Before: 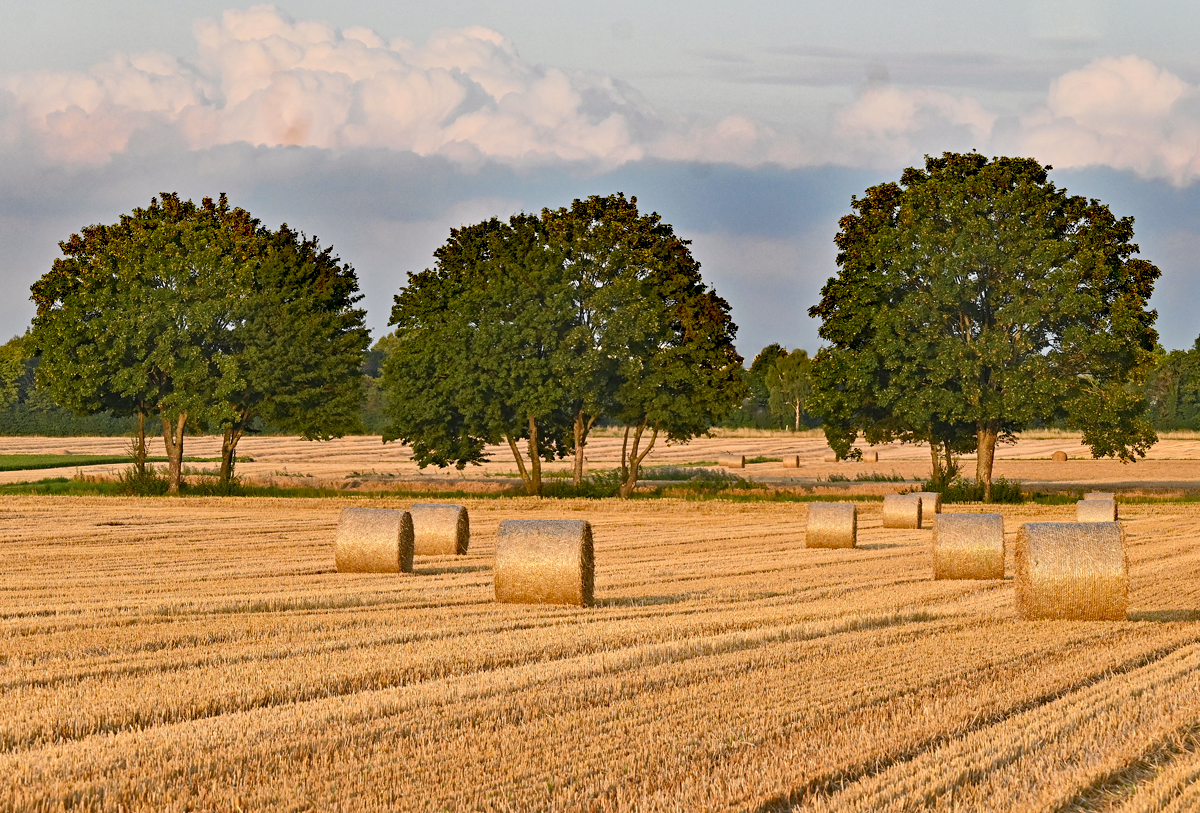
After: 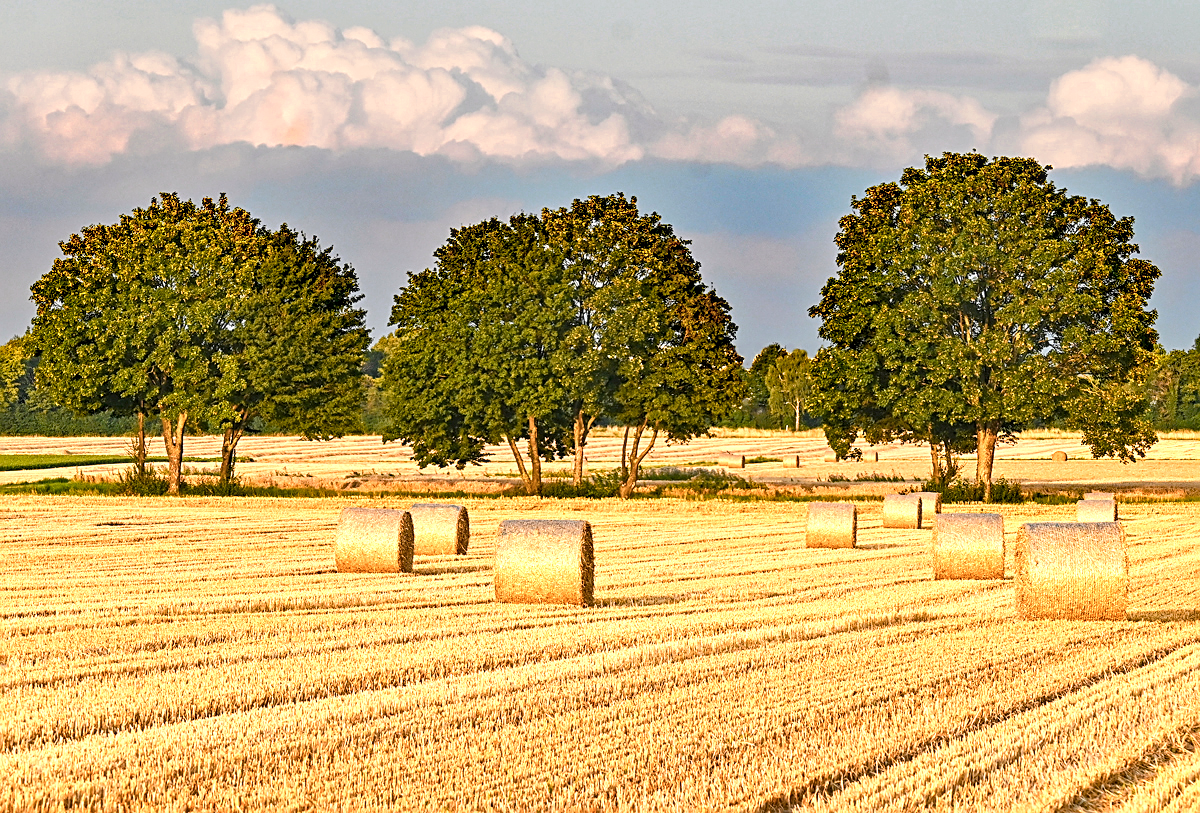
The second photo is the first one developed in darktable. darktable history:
local contrast: on, module defaults
sharpen: on, module defaults
color zones: curves: ch0 [(0.018, 0.548) (0.224, 0.64) (0.425, 0.447) (0.675, 0.575) (0.732, 0.579)]; ch1 [(0.066, 0.487) (0.25, 0.5) (0.404, 0.43) (0.75, 0.421) (0.956, 0.421)]; ch2 [(0.044, 0.561) (0.215, 0.465) (0.399, 0.544) (0.465, 0.548) (0.614, 0.447) (0.724, 0.43) (0.882, 0.623) (0.956, 0.632)]
color balance rgb: perceptual saturation grading › global saturation 25%, perceptual brilliance grading › mid-tones 10%, perceptual brilliance grading › shadows 15%, global vibrance 20%
